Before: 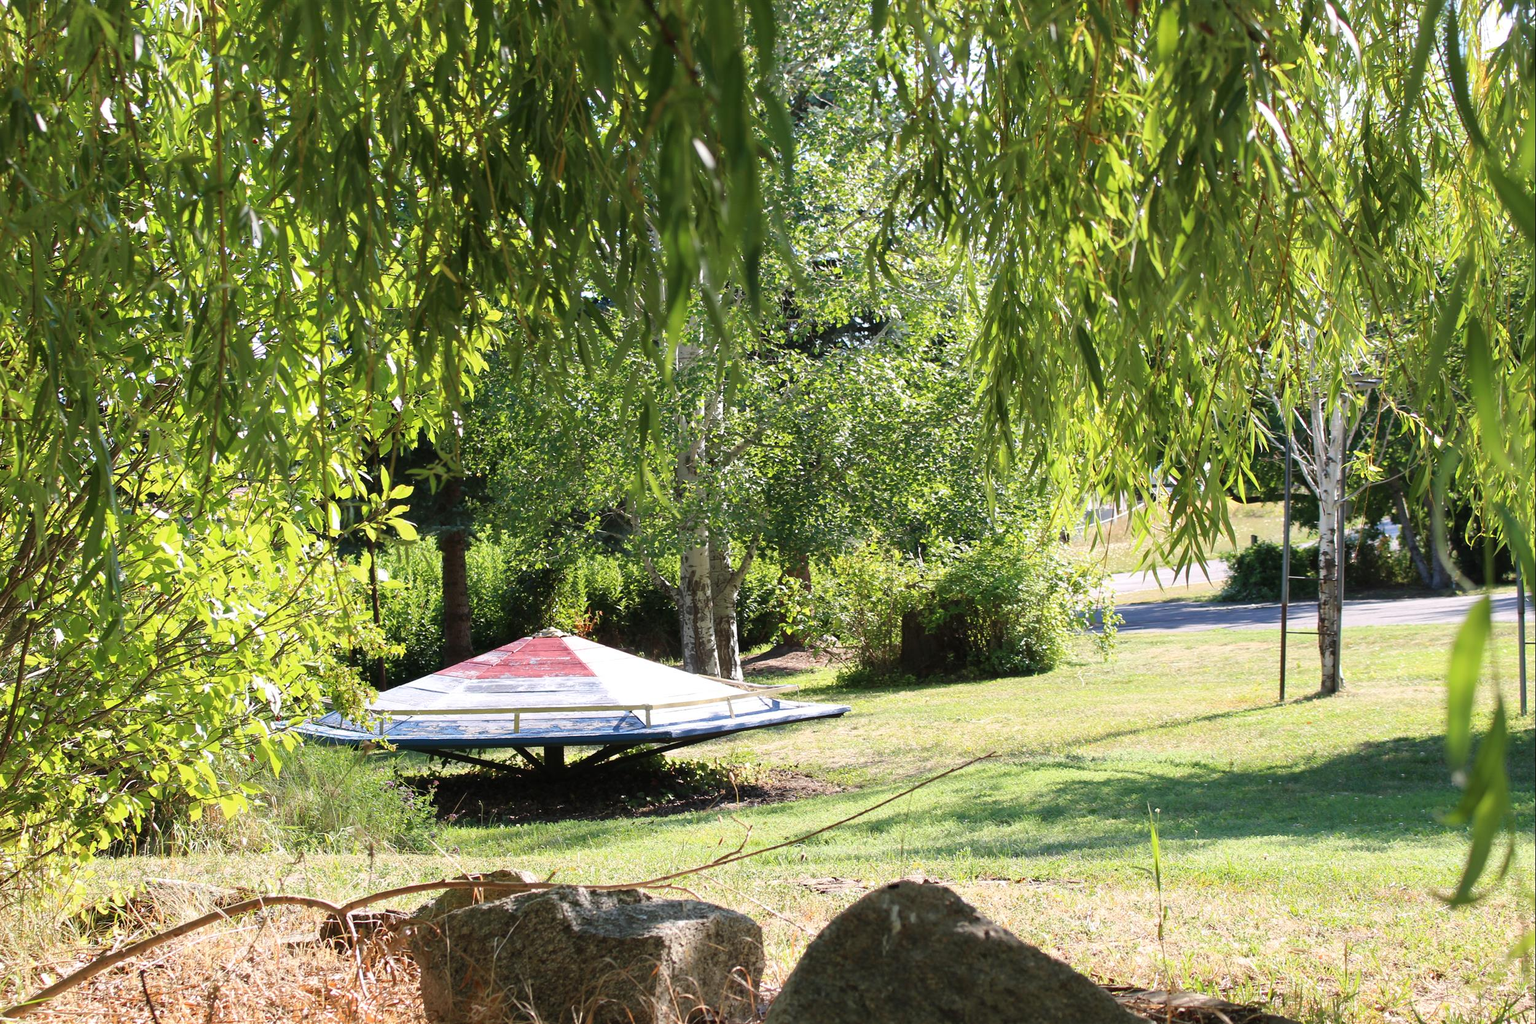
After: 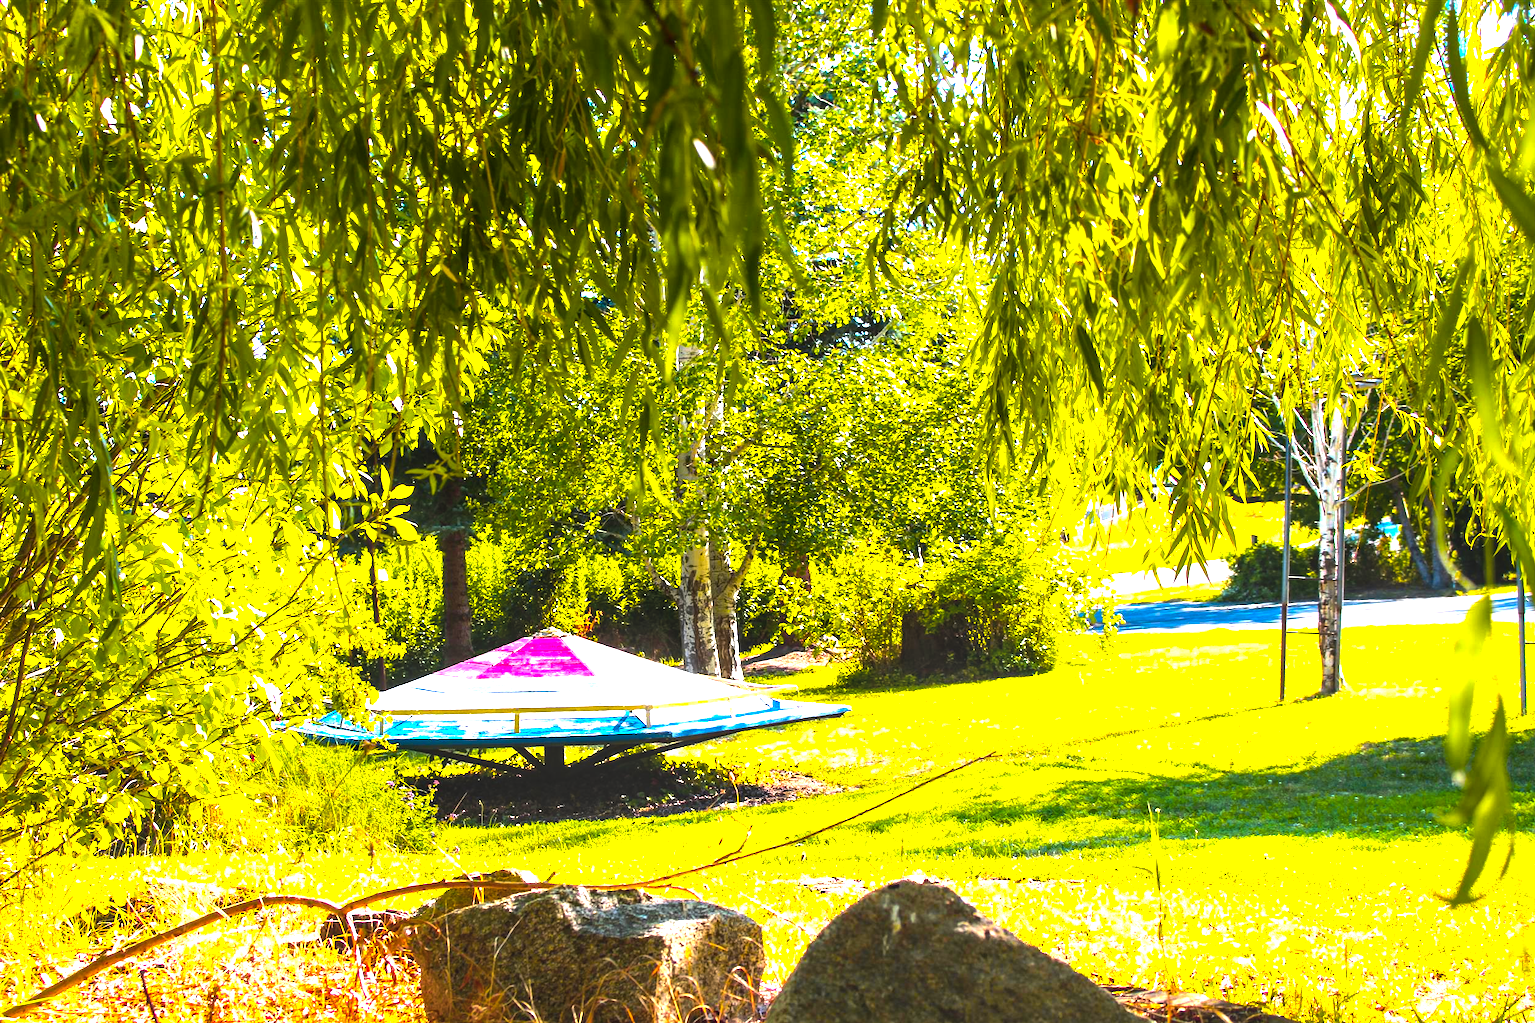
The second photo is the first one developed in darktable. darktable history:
color balance rgb: linear chroma grading › highlights 100%, linear chroma grading › global chroma 23.41%, perceptual saturation grading › global saturation 35.38%, hue shift -10.68°, perceptual brilliance grading › highlights 47.25%, perceptual brilliance grading › mid-tones 22.2%, perceptual brilliance grading › shadows -5.93%
local contrast: on, module defaults
